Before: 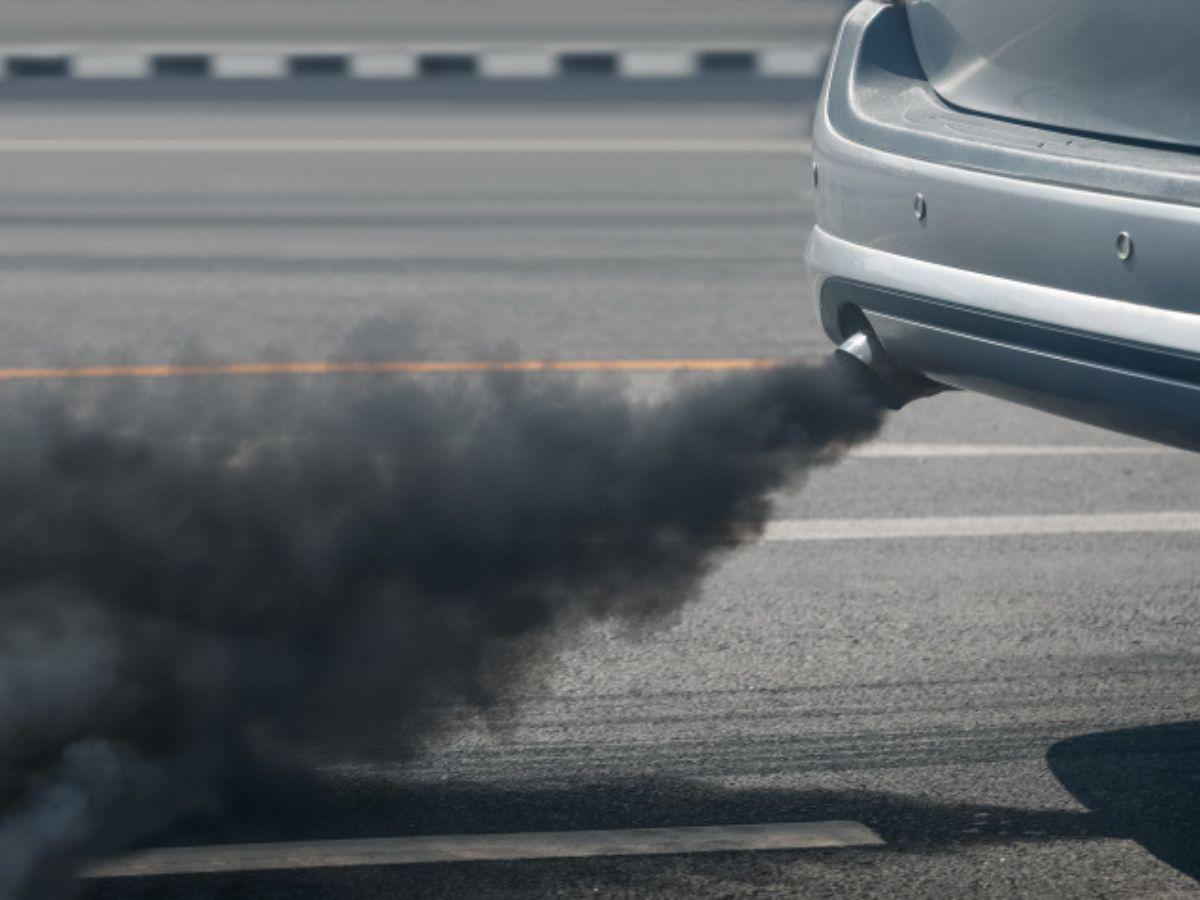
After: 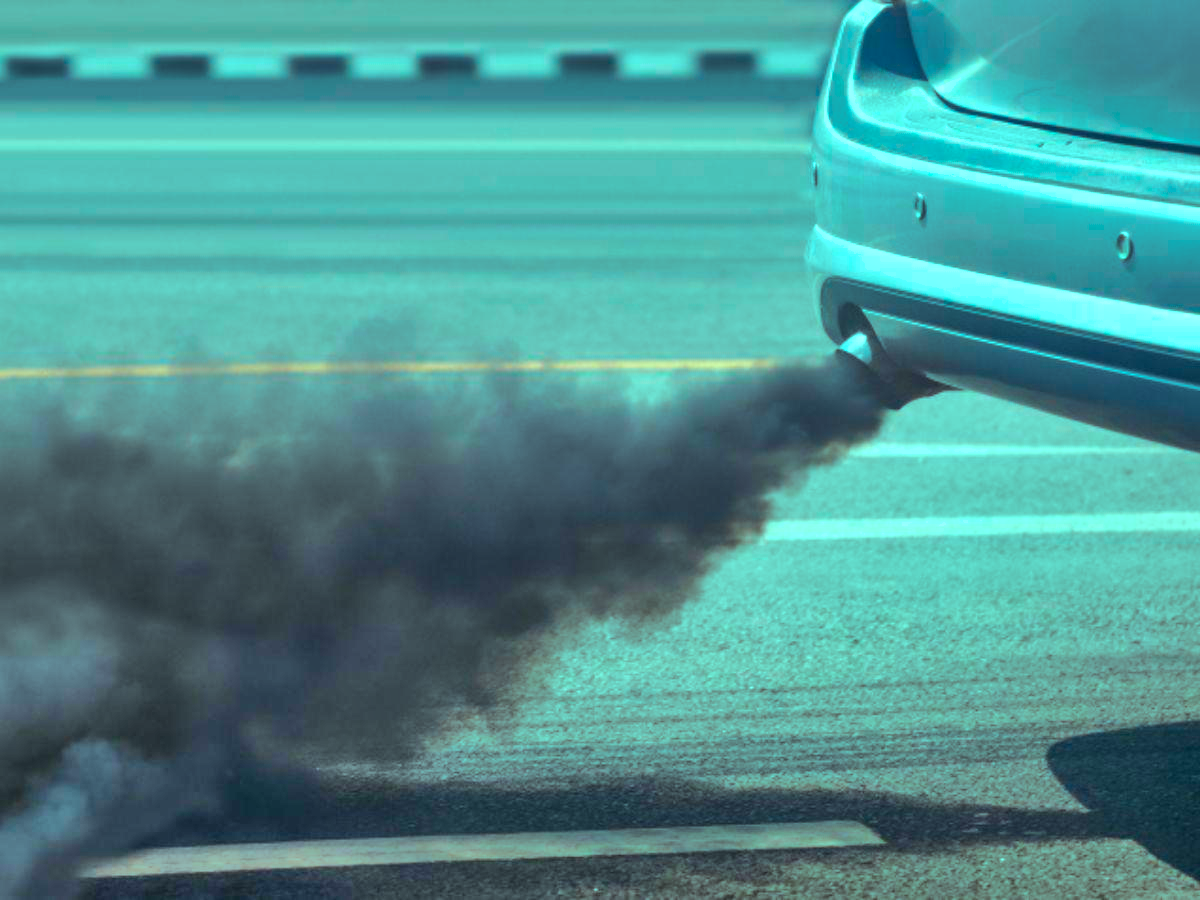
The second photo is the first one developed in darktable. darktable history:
exposure: black level correction 0, exposure 0.693 EV, compensate exposure bias true, compensate highlight preservation false
shadows and highlights: shadows 59.3, soften with gaussian
color balance rgb: highlights gain › chroma 7.561%, highlights gain › hue 183.27°, perceptual saturation grading › global saturation 29.728%, perceptual brilliance grading › mid-tones 9.726%, perceptual brilliance grading › shadows 14.324%, global vibrance 20%
